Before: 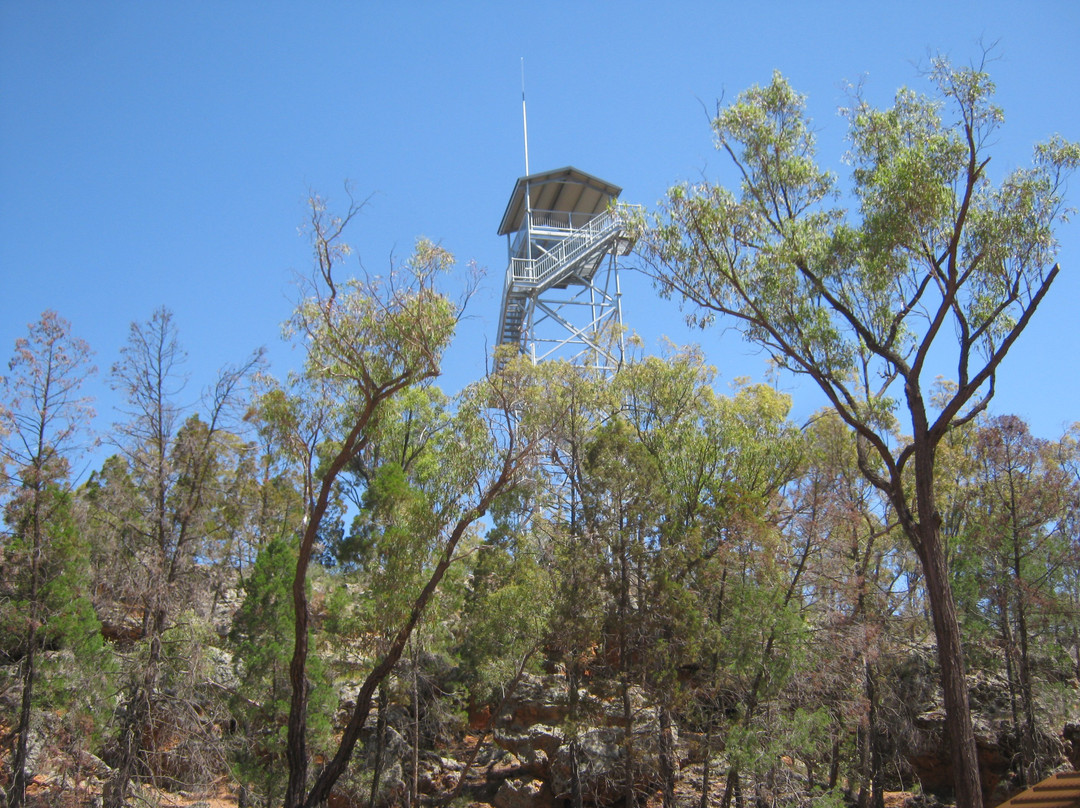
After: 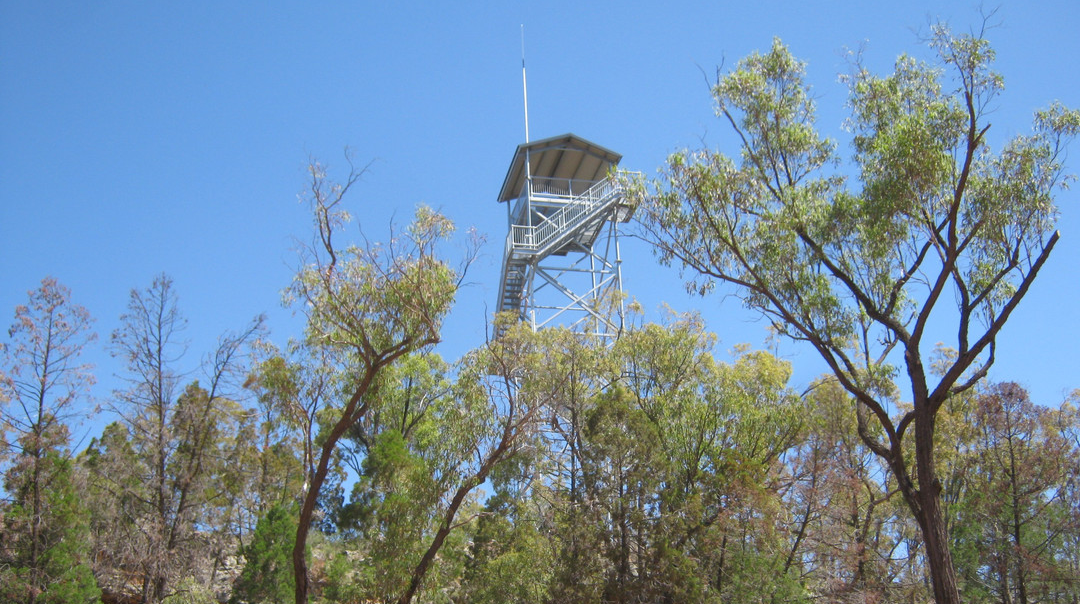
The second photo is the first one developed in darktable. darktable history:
crop: top 4.171%, bottom 20.993%
